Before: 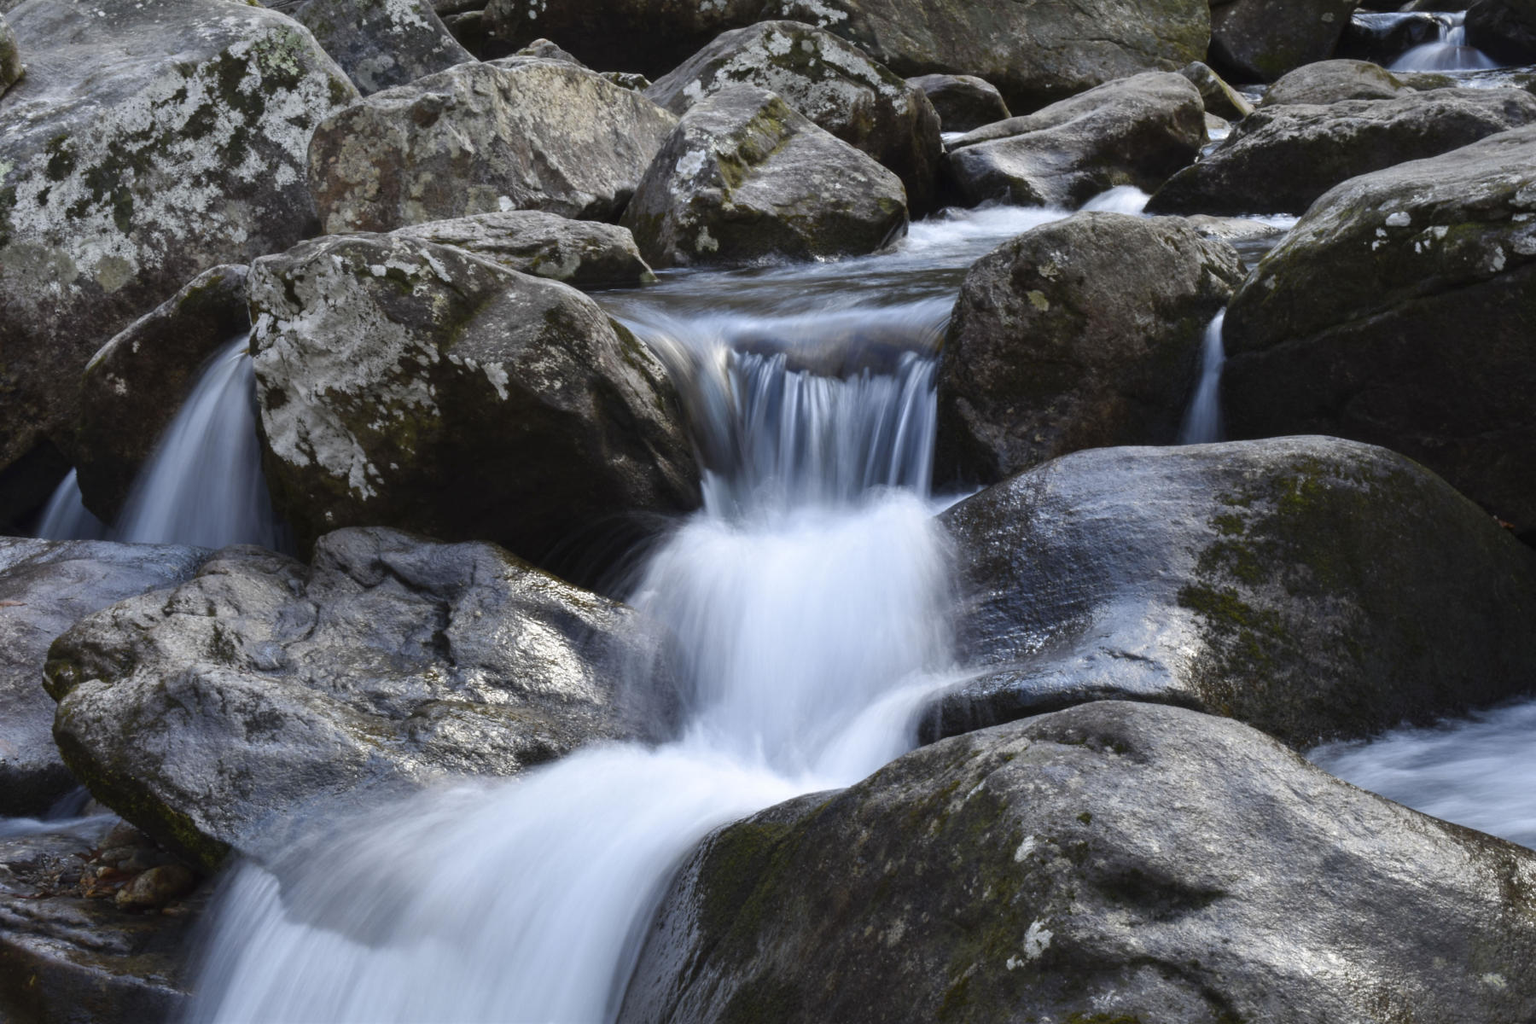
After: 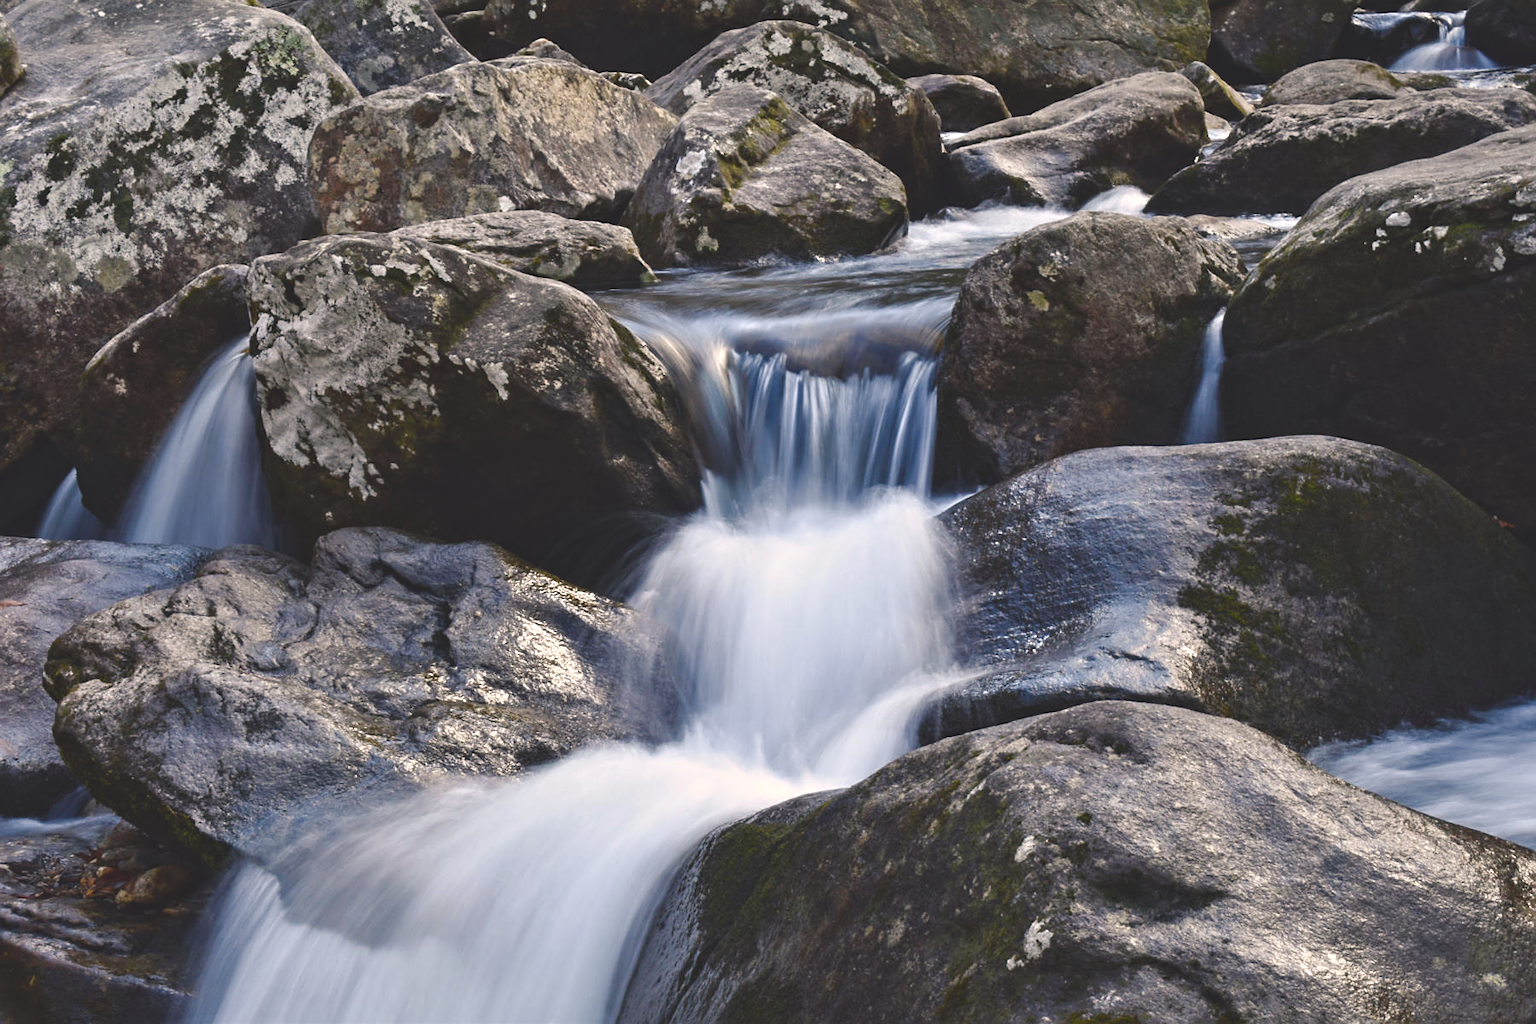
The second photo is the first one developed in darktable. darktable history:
color balance rgb: shadows lift › chroma 2%, shadows lift › hue 247.2°, power › chroma 0.3%, power › hue 25.2°, highlights gain › chroma 3%, highlights gain › hue 60°, global offset › luminance 2%, perceptual saturation grading › global saturation 20%, perceptual saturation grading › highlights -20%, perceptual saturation grading › shadows 30%
sharpen: on, module defaults
contrast equalizer: y [[0.5, 0.5, 0.544, 0.569, 0.5, 0.5], [0.5 ×6], [0.5 ×6], [0 ×6], [0 ×6]]
